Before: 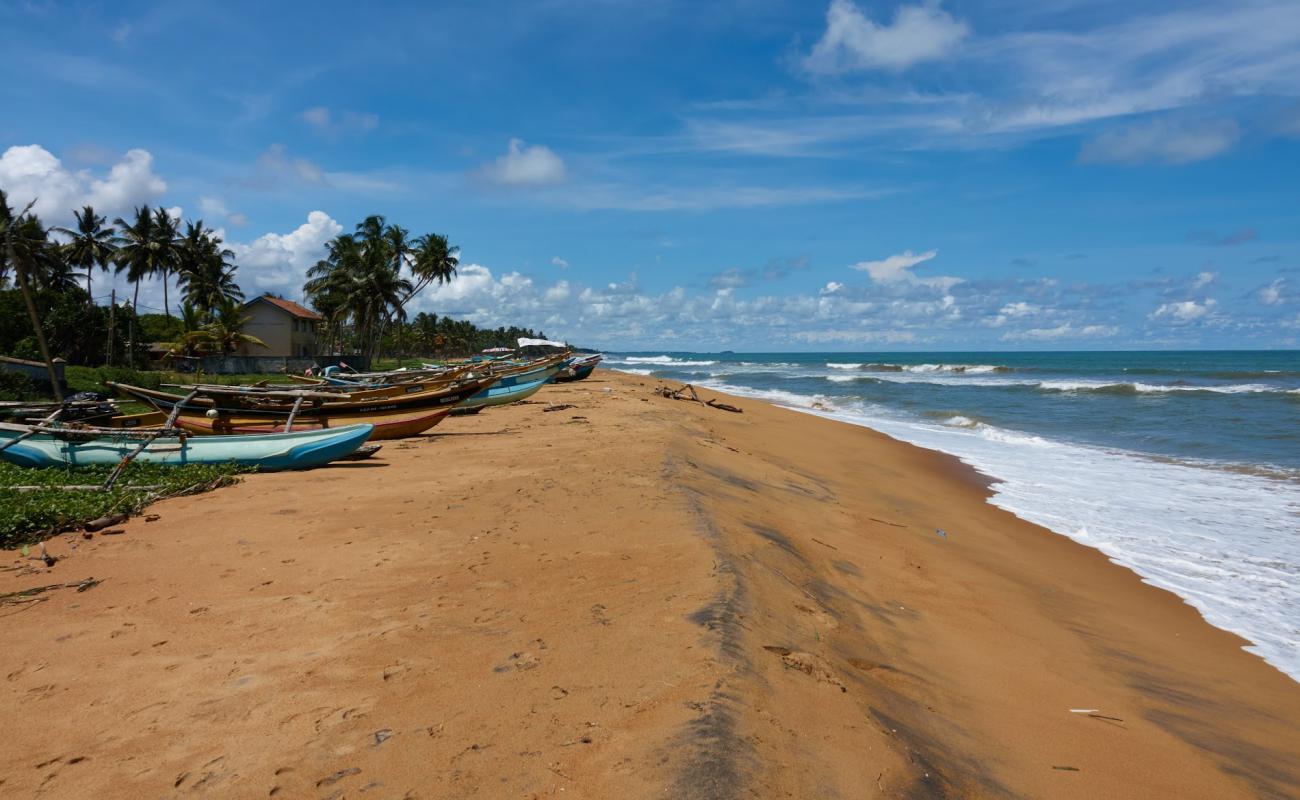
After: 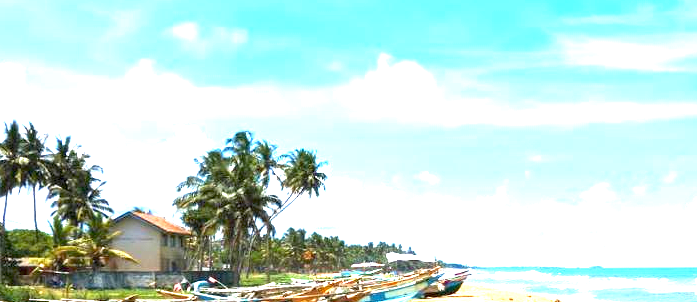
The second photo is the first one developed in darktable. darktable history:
exposure: exposure 3 EV, compensate highlight preservation false
crop: left 10.121%, top 10.631%, right 36.218%, bottom 51.526%
